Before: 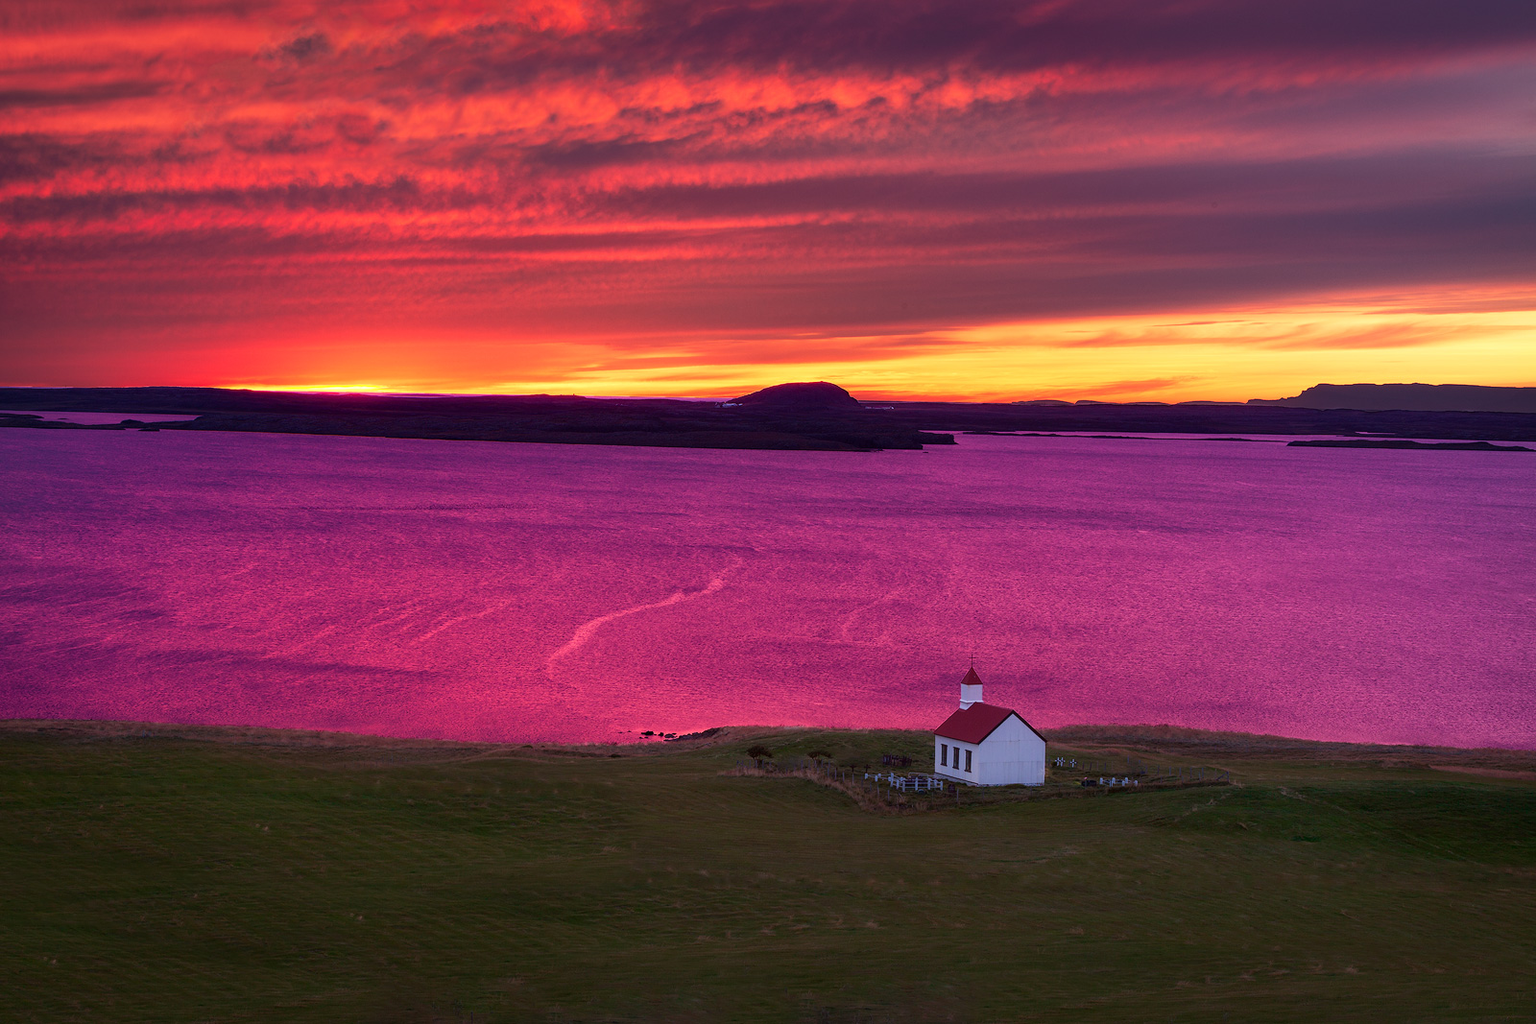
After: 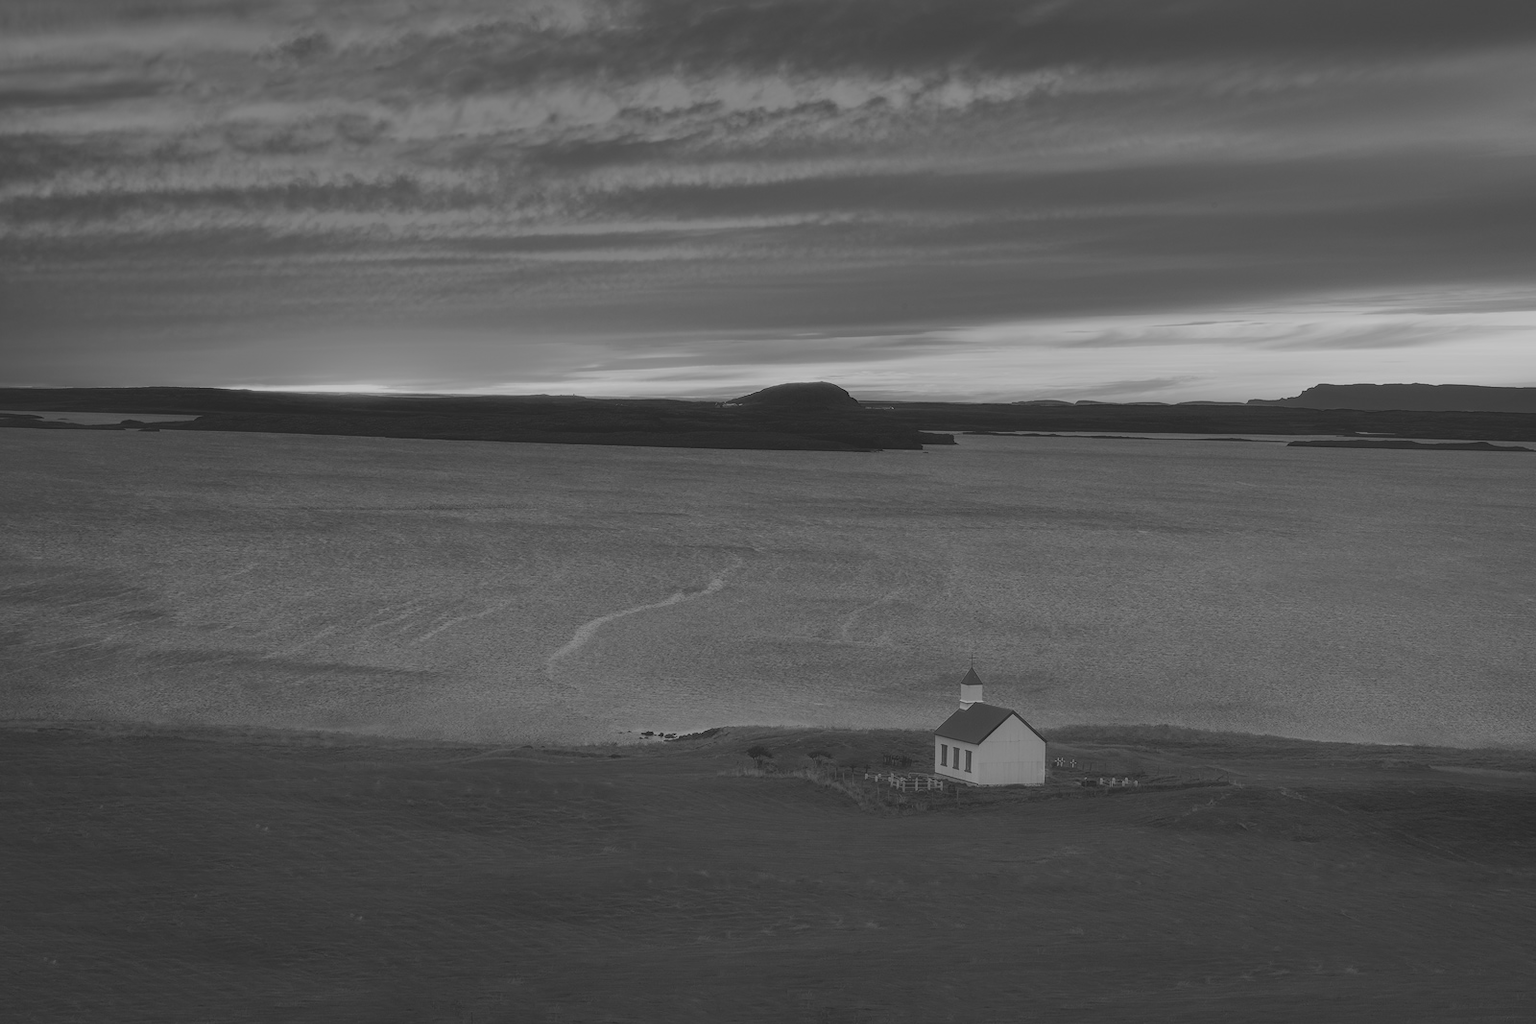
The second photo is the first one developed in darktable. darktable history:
monochrome: size 1
haze removal: strength -0.1, adaptive false
contrast brightness saturation: contrast -0.28
